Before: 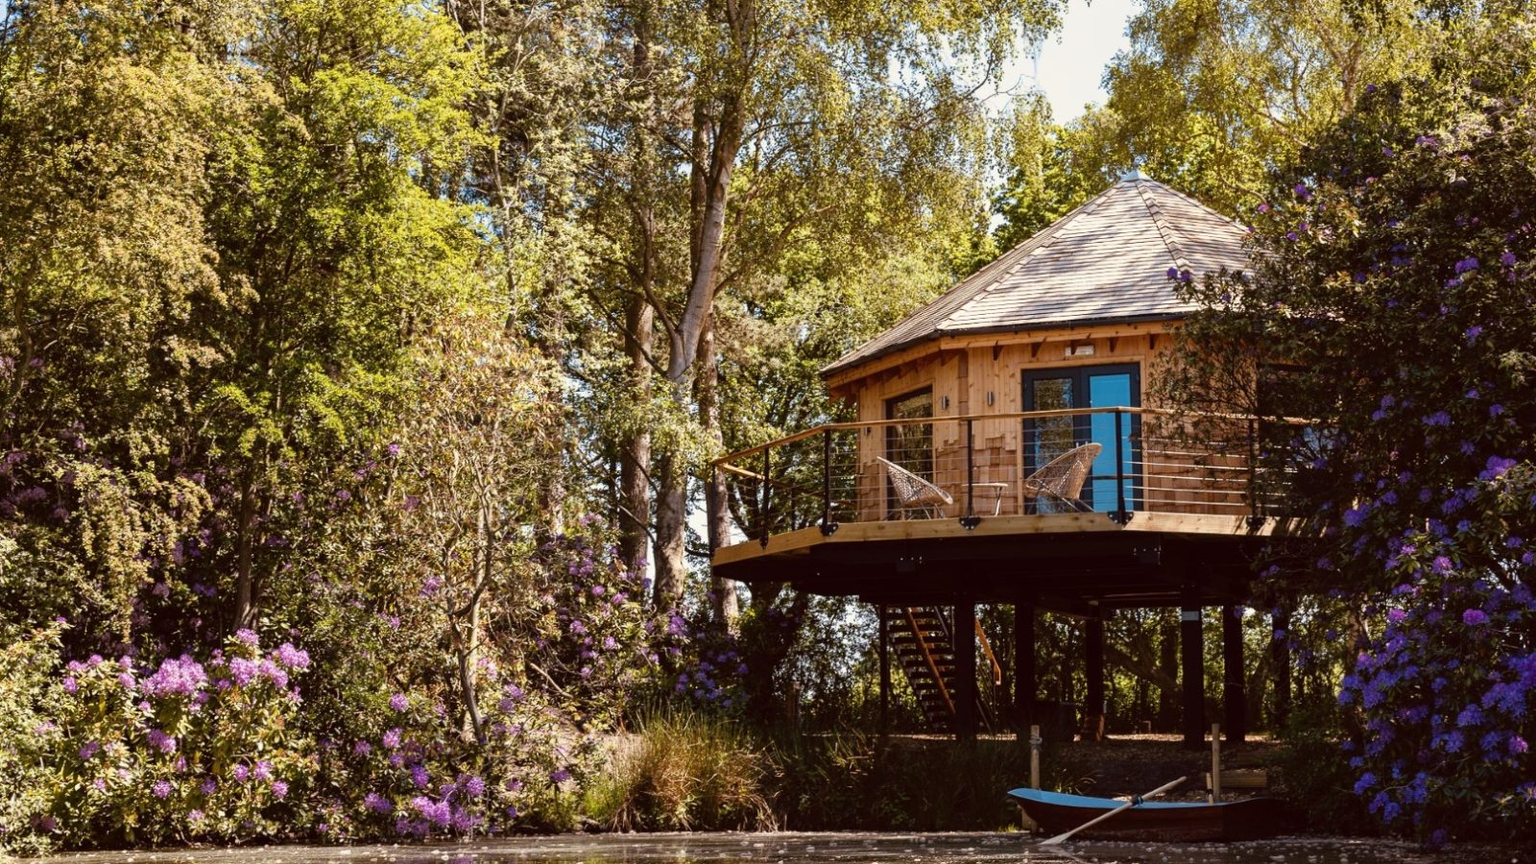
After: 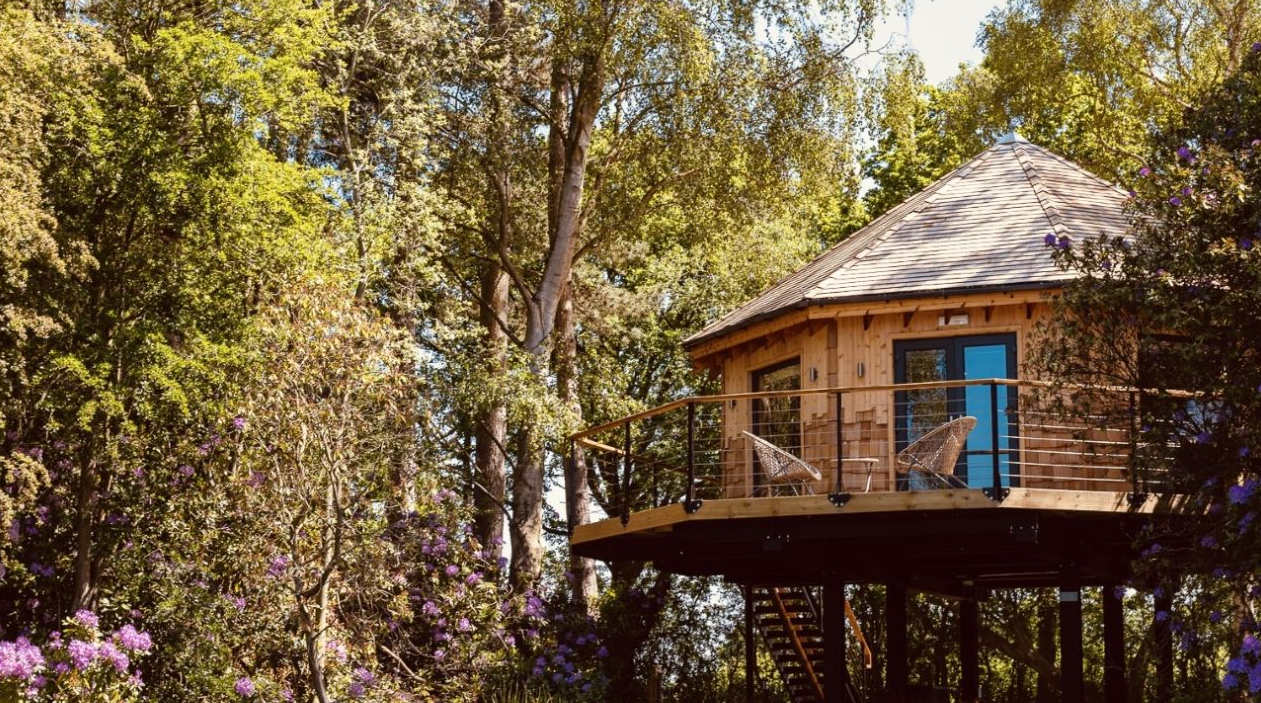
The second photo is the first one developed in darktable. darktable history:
tone equalizer: on, module defaults
crop and rotate: left 10.77%, top 5.1%, right 10.41%, bottom 16.76%
